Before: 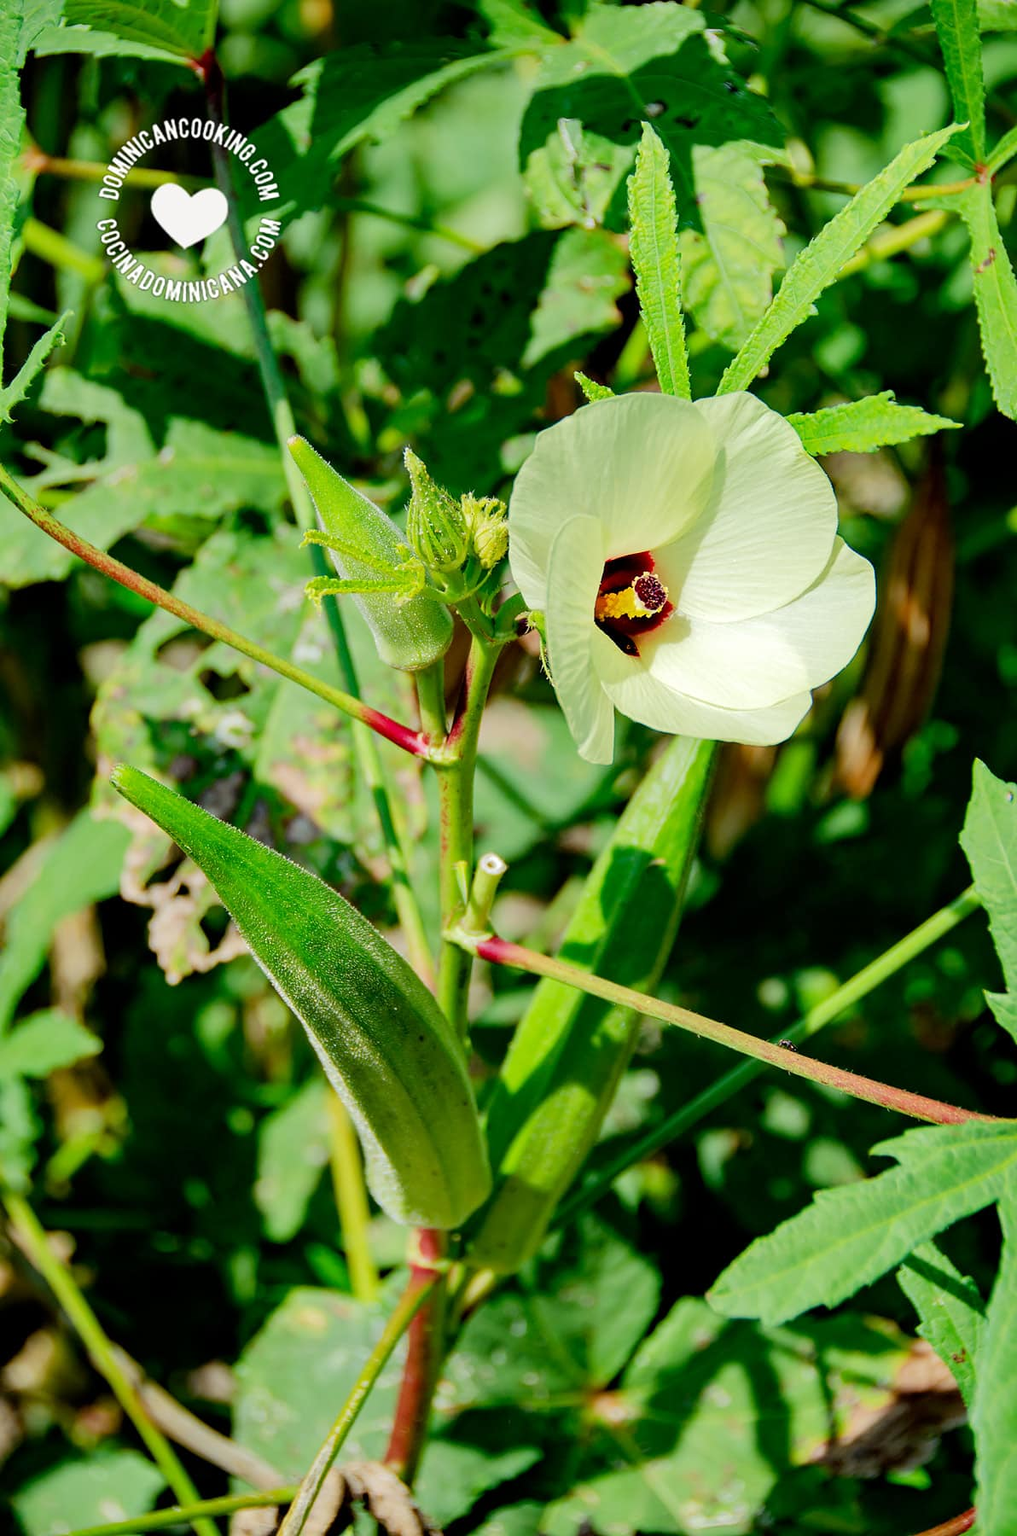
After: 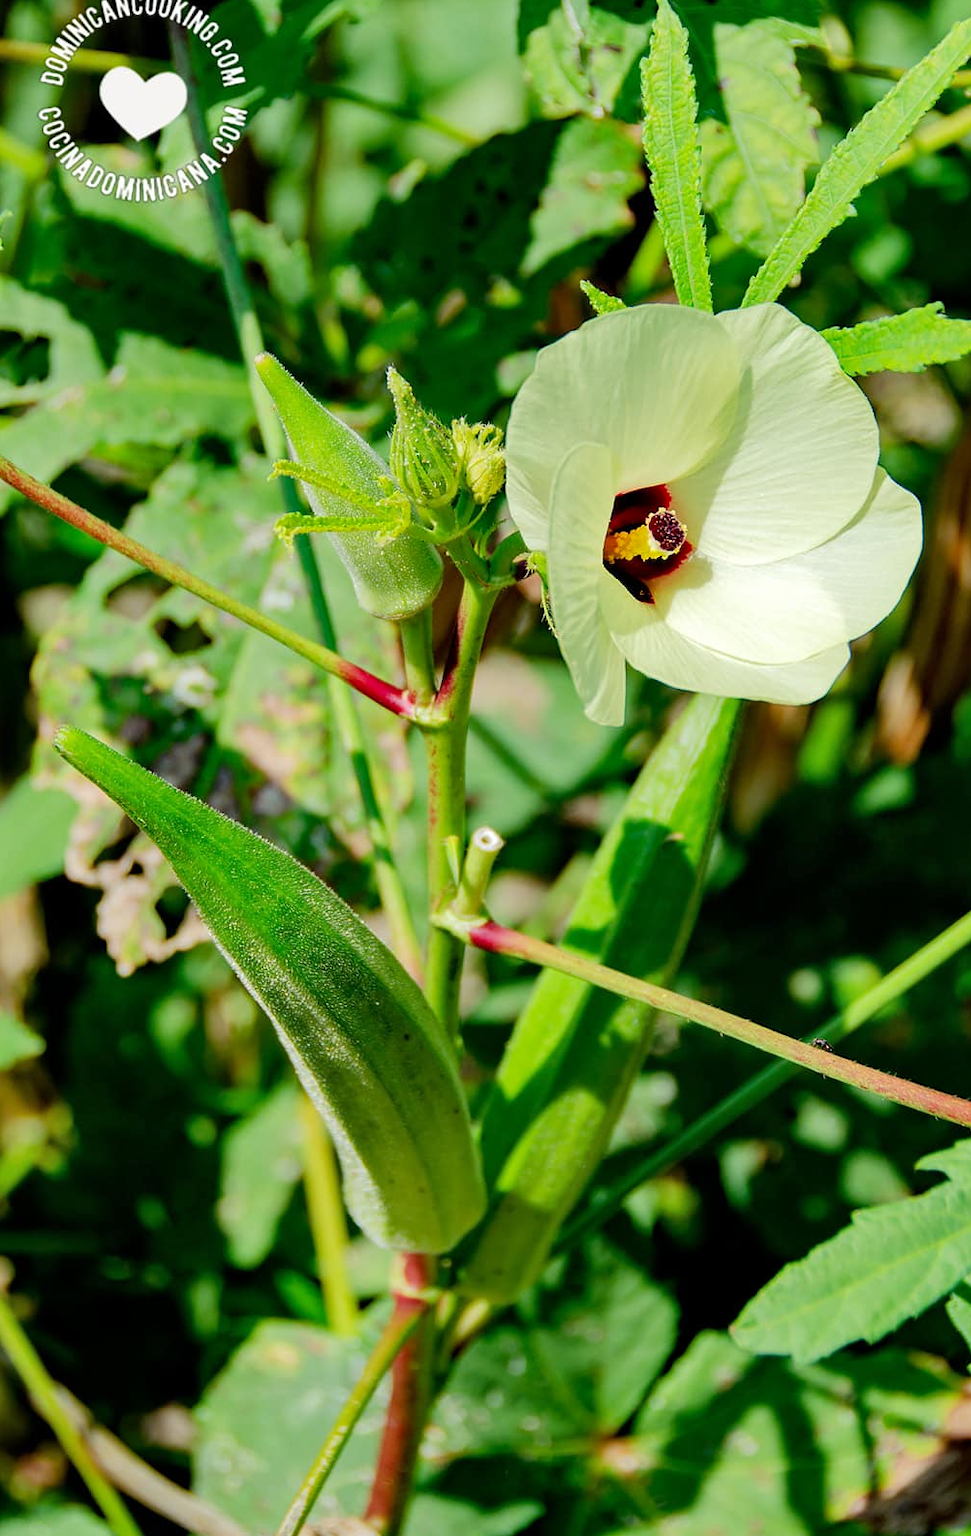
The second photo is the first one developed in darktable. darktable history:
crop: left 6.26%, top 8.144%, right 9.548%, bottom 3.737%
shadows and highlights: shadows 20.93, highlights -35.98, soften with gaussian
